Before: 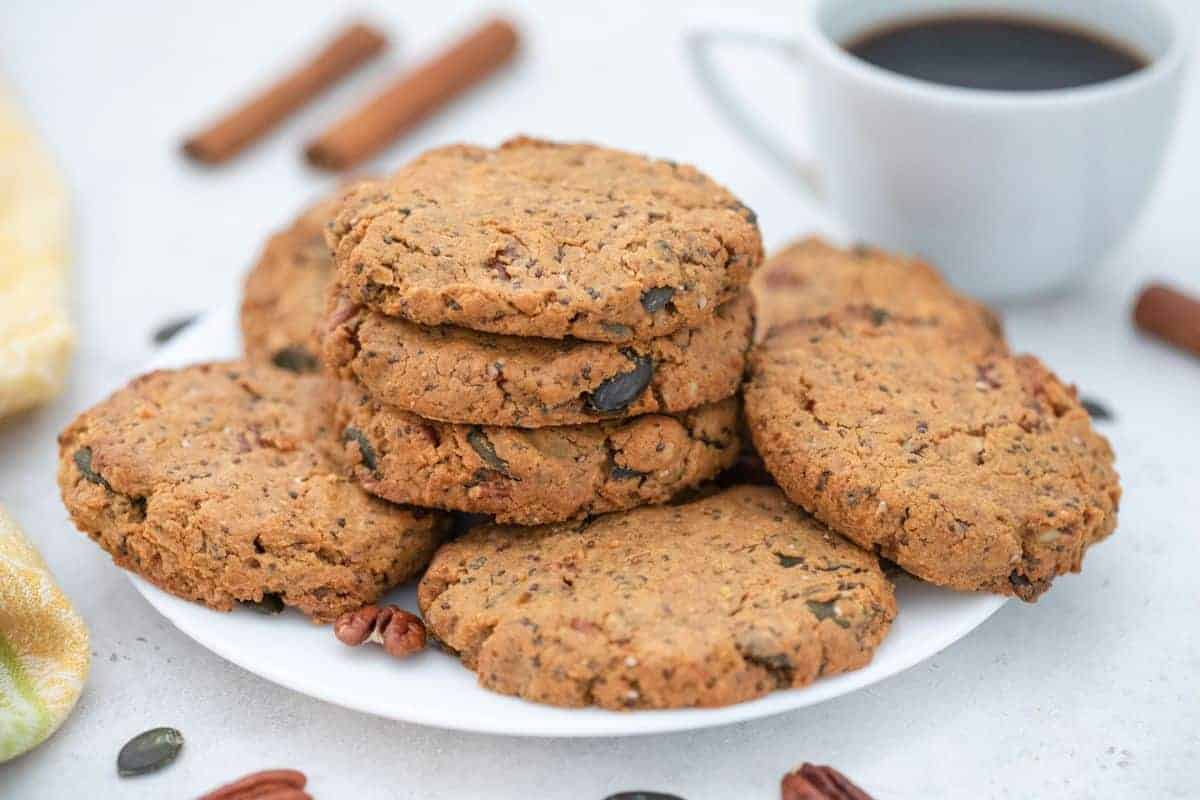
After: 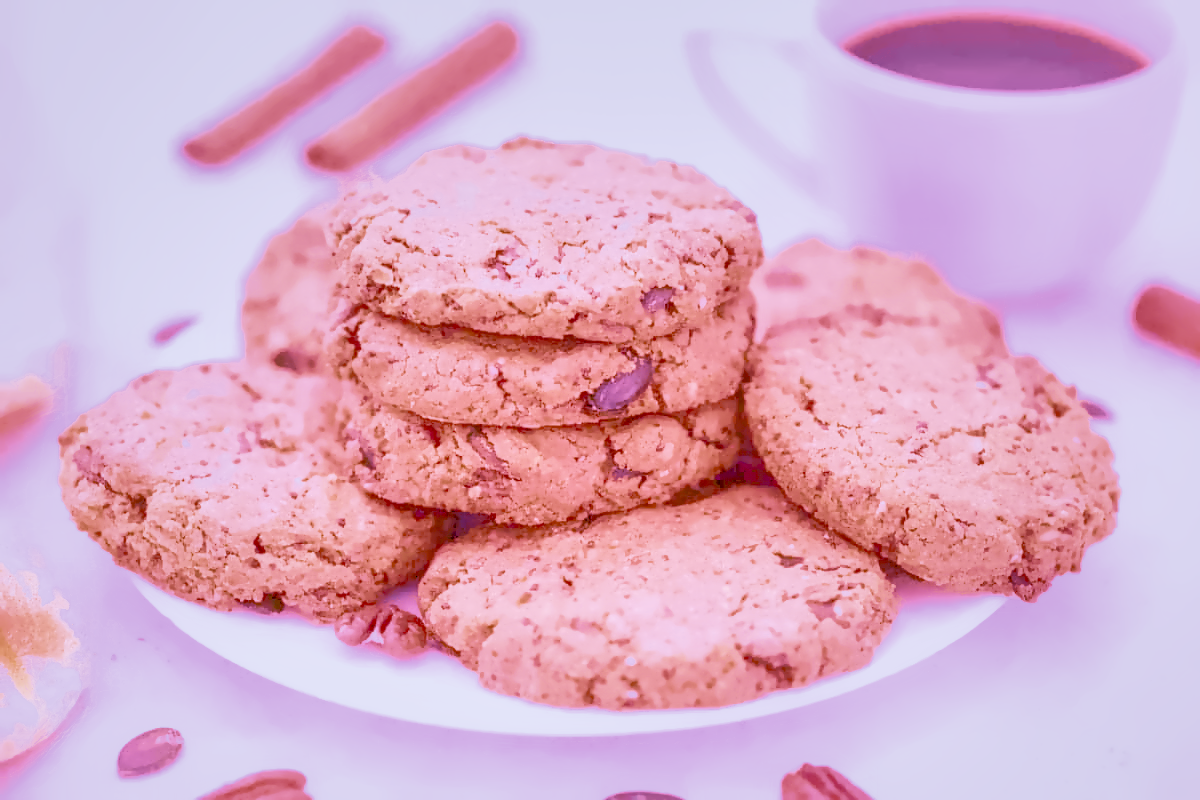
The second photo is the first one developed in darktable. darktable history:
color calibration: illuminant as shot in camera, x 0.358, y 0.373, temperature 4628.91 K
denoise (profiled): preserve shadows 1.52, scattering 0.002, a [-1, 0, 0], compensate highlight preservation false
exposure: black level correction 0, exposure 1.1 EV, compensate exposure bias true, compensate highlight preservation false
haze removal: compatibility mode true, adaptive false
highlight reconstruction: on, module defaults
hot pixels: on, module defaults
lens correction: scale 1, crop 1, focal 16, aperture 5.6, distance 1000, camera "Canon EOS RP", lens "Canon RF 16mm F2.8 STM"
white balance: red 2.229, blue 1.46
velvia: strength 45%
local contrast: highlights 60%, shadows 60%, detail 160%
shadows and highlights: shadows 60, highlights -60
filmic rgb "scene-referred default": black relative exposure -7.65 EV, white relative exposure 4.56 EV, hardness 3.61
color balance rgb: perceptual saturation grading › global saturation 35%, perceptual saturation grading › highlights -30%, perceptual saturation grading › shadows 35%, perceptual brilliance grading › global brilliance 3%, perceptual brilliance grading › highlights -3%, perceptual brilliance grading › shadows 3%
